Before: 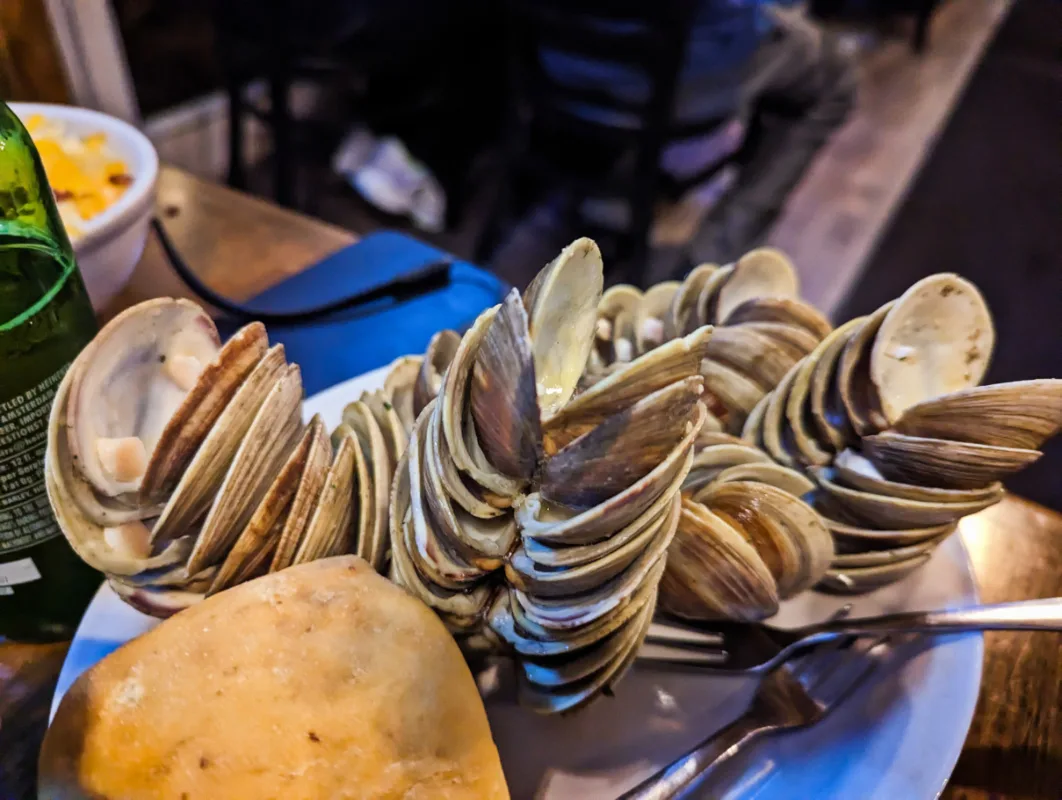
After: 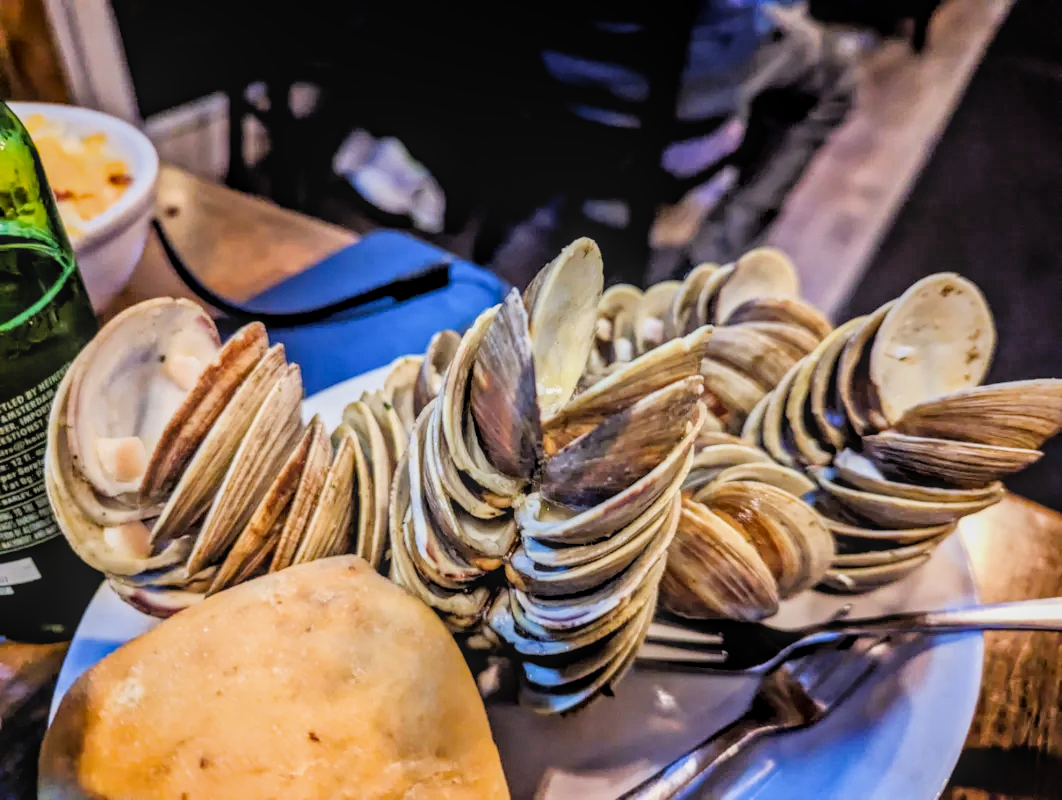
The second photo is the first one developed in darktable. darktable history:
filmic rgb: black relative exposure -4.88 EV, hardness 2.82
local contrast: highlights 0%, shadows 0%, detail 133%
exposure: black level correction 0.001, exposure 0.955 EV, compensate exposure bias true, compensate highlight preservation false
